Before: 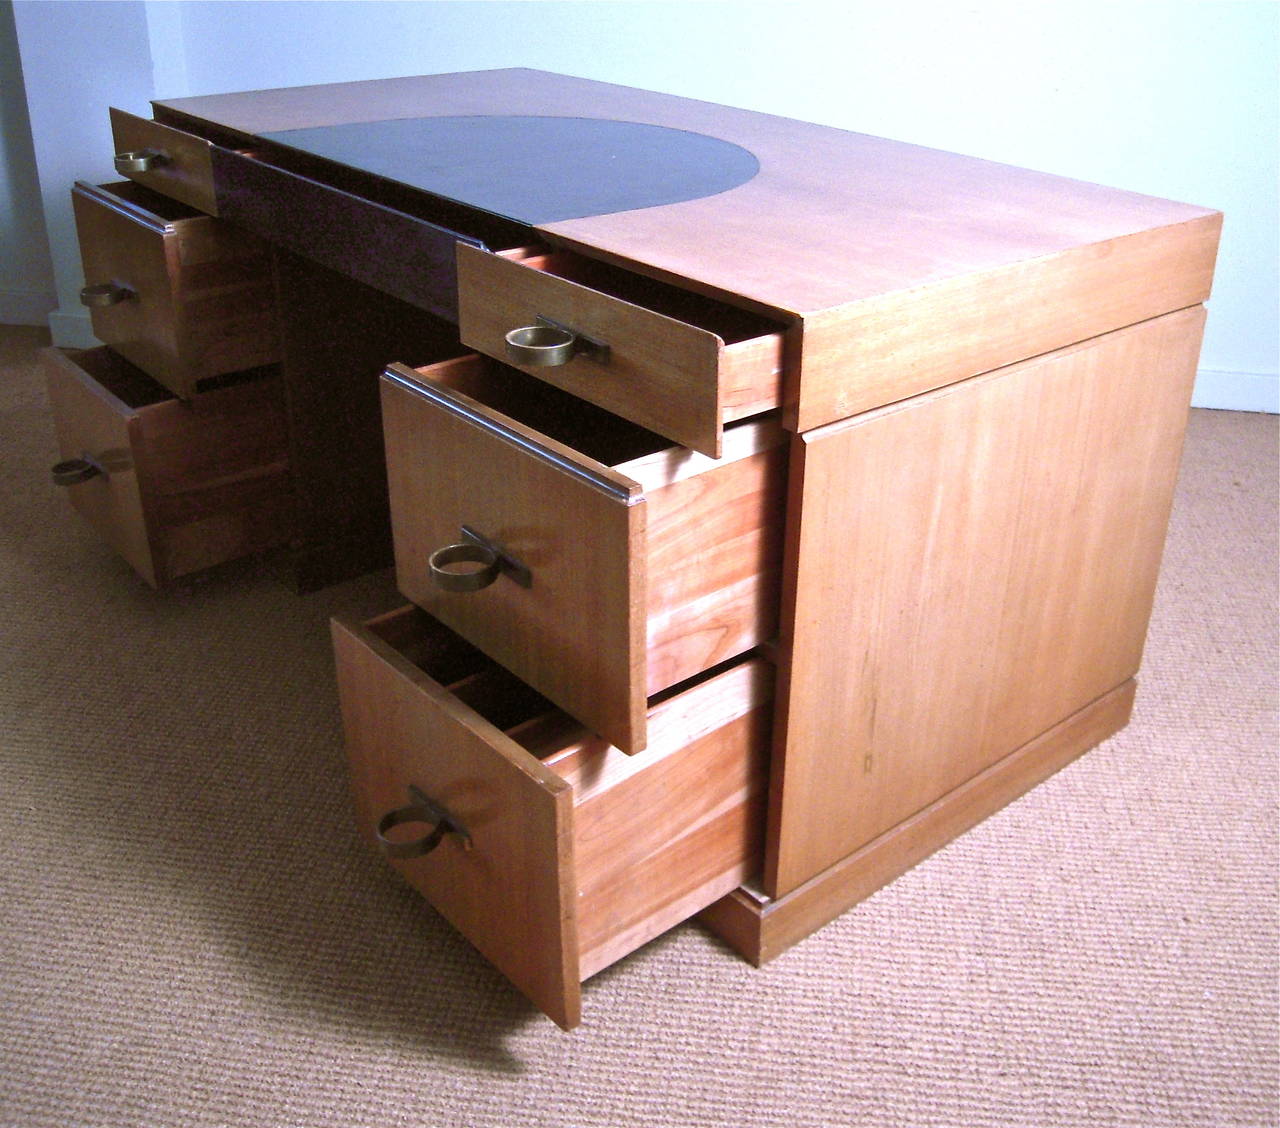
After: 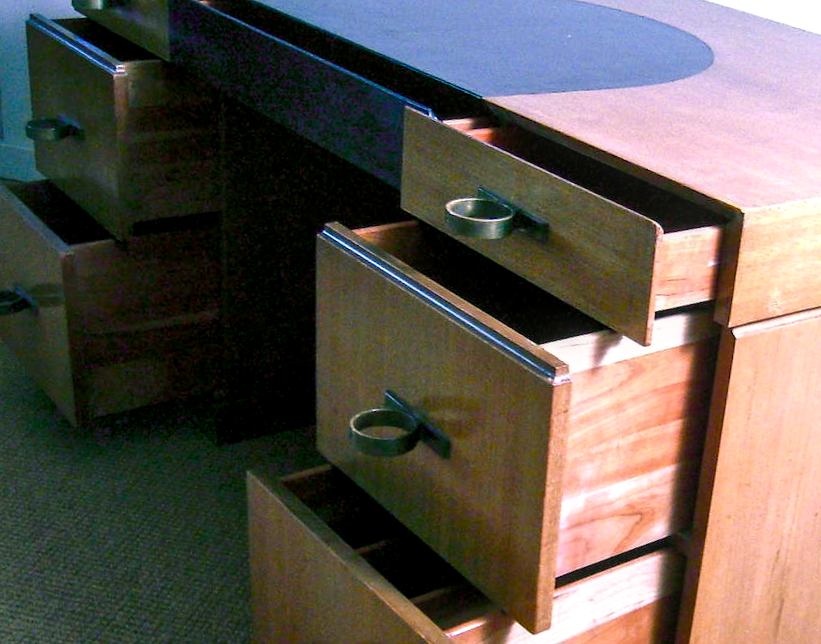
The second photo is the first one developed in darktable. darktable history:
crop and rotate: angle -4.99°, left 2.122%, top 6.945%, right 27.566%, bottom 30.519%
color balance rgb: shadows lift › luminance -28.76%, shadows lift › chroma 10%, shadows lift › hue 230°, power › chroma 0.5%, power › hue 215°, highlights gain › luminance 7.14%, highlights gain › chroma 1%, highlights gain › hue 50°, global offset › luminance -0.29%, global offset › hue 260°, perceptual saturation grading › global saturation 20%, perceptual saturation grading › highlights -13.92%, perceptual saturation grading › shadows 50%
local contrast: on, module defaults
